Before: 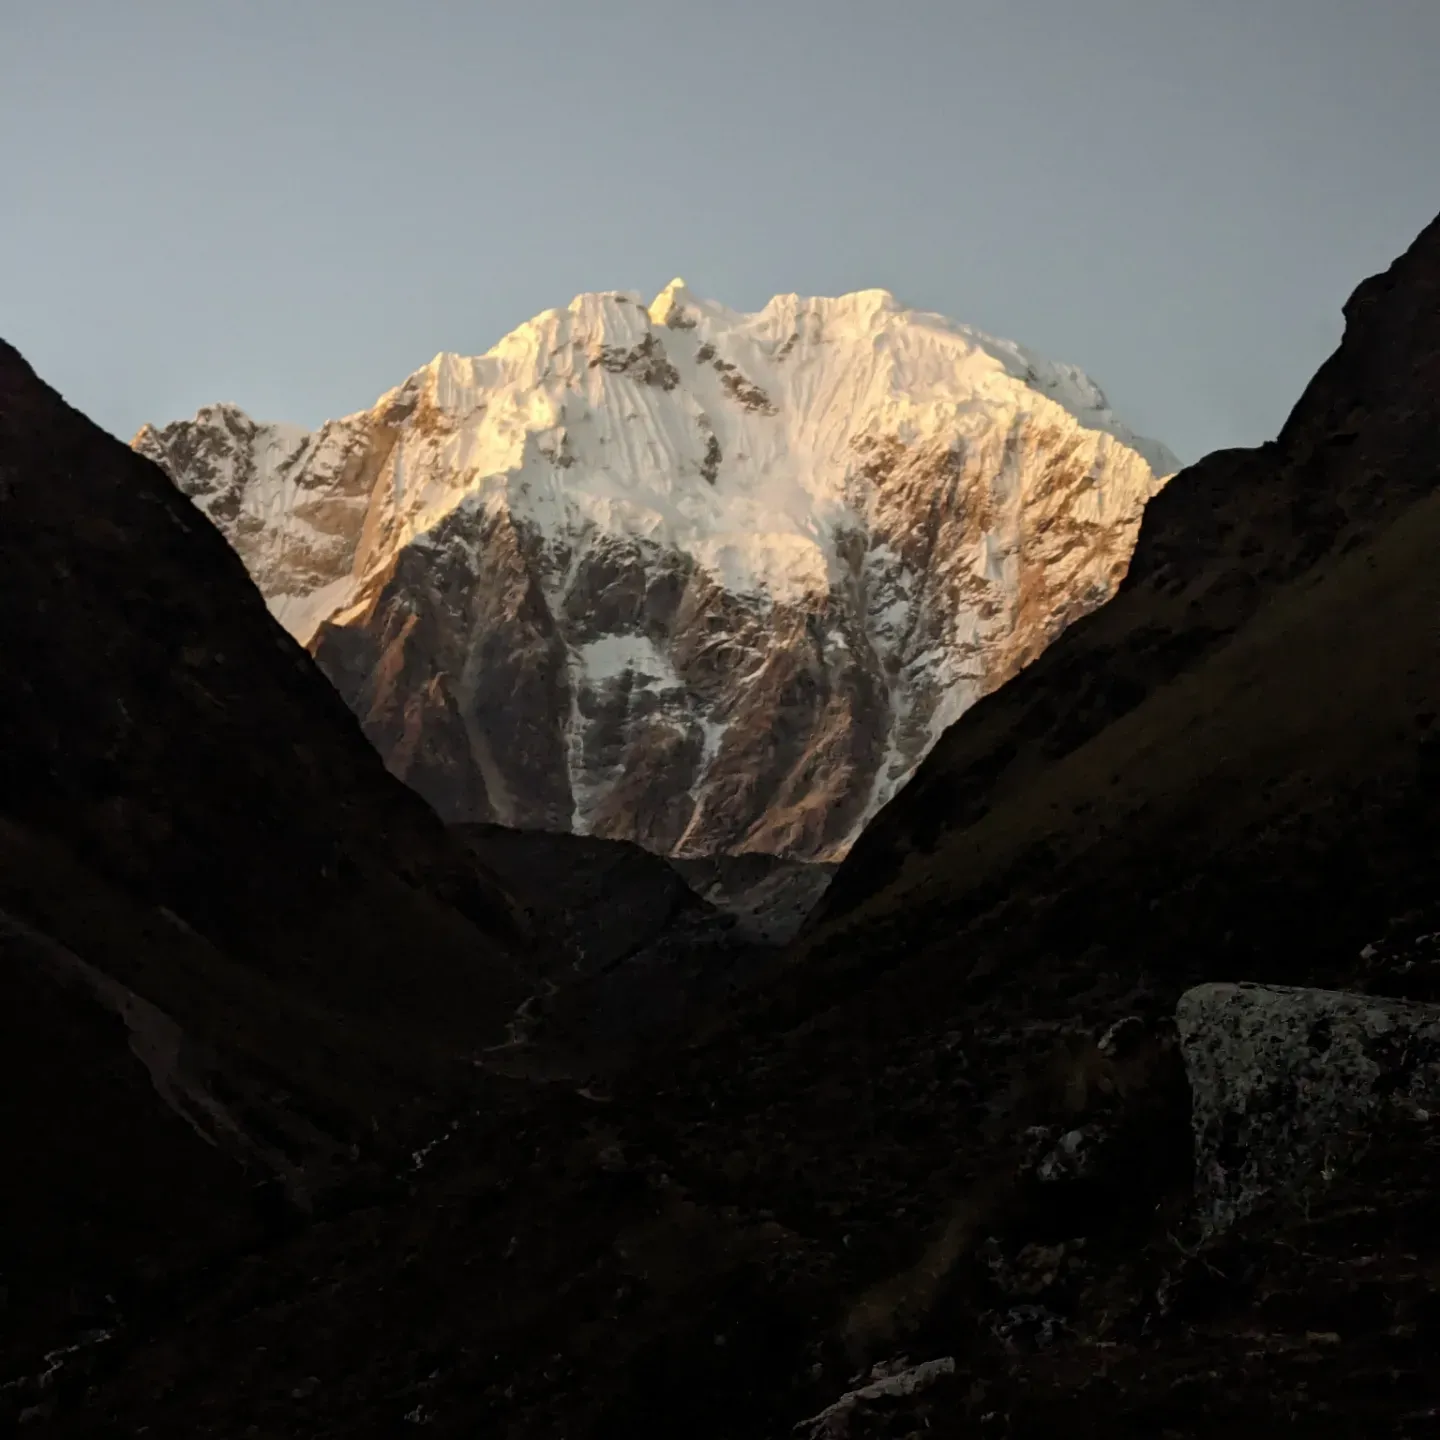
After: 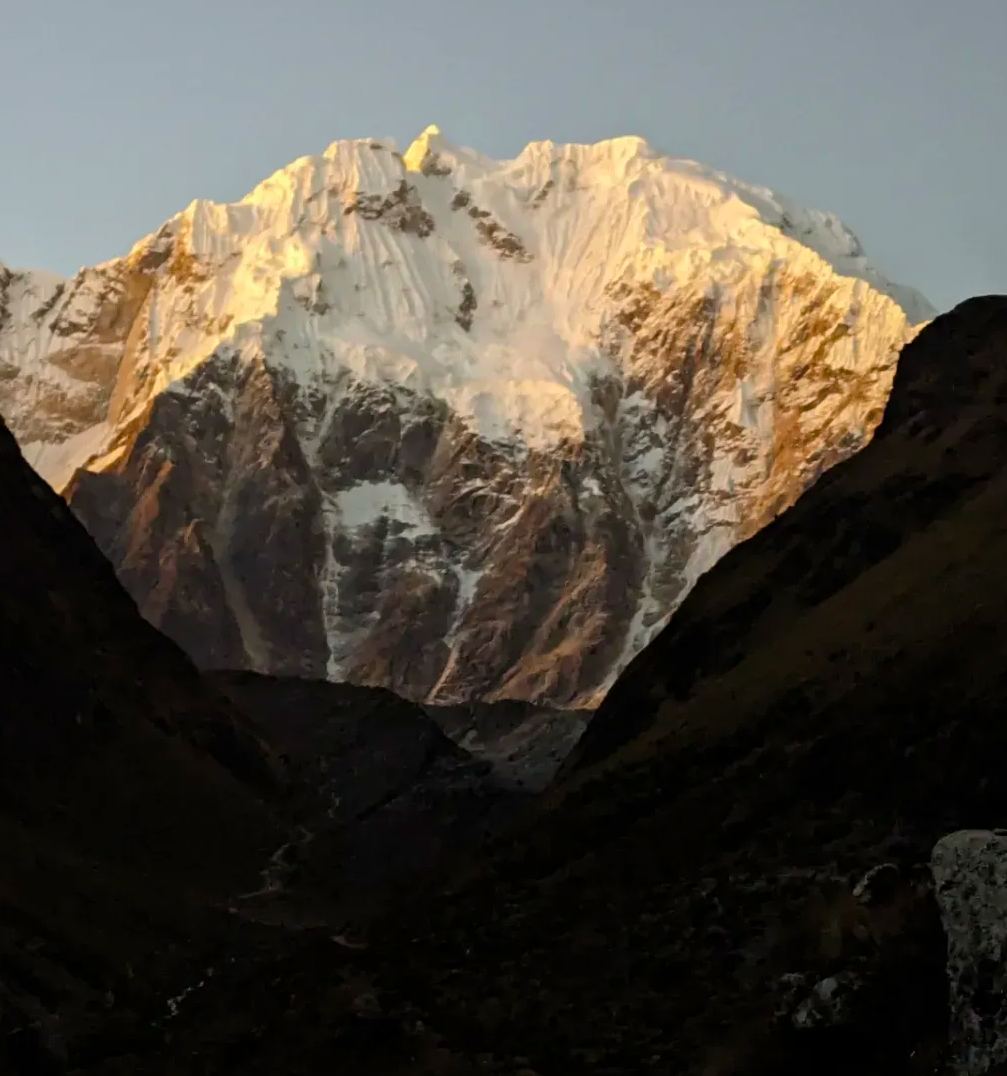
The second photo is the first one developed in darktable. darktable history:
color balance rgb: perceptual saturation grading › global saturation 25%, global vibrance 10%
crop and rotate: left 17.046%, top 10.659%, right 12.989%, bottom 14.553%
